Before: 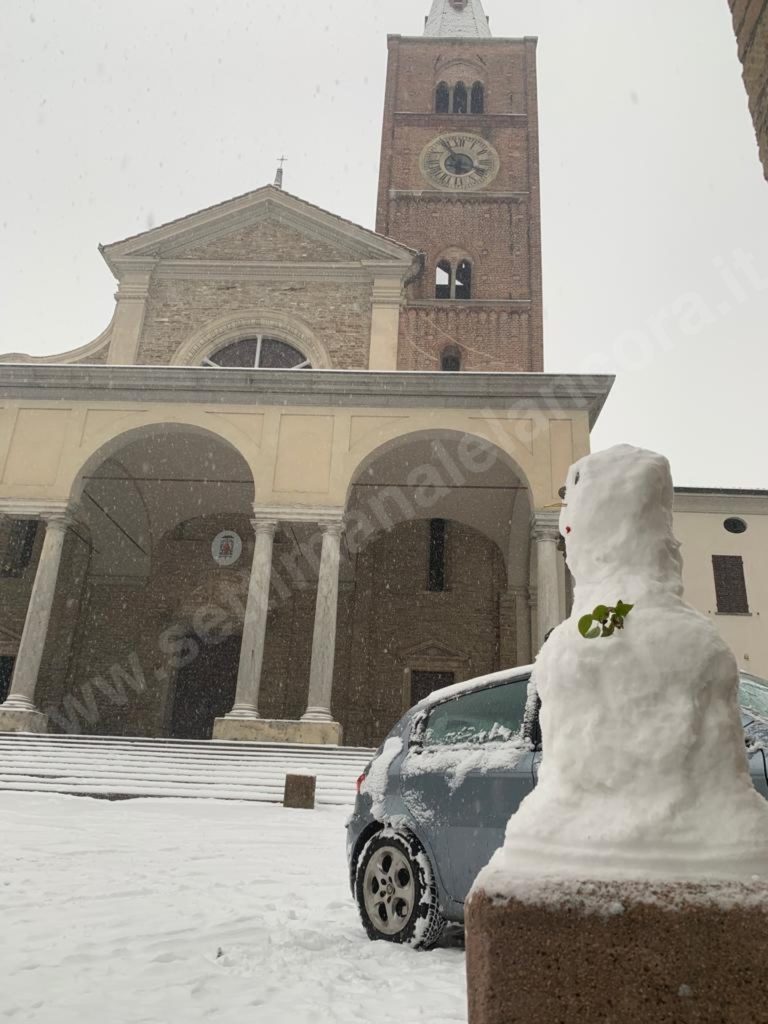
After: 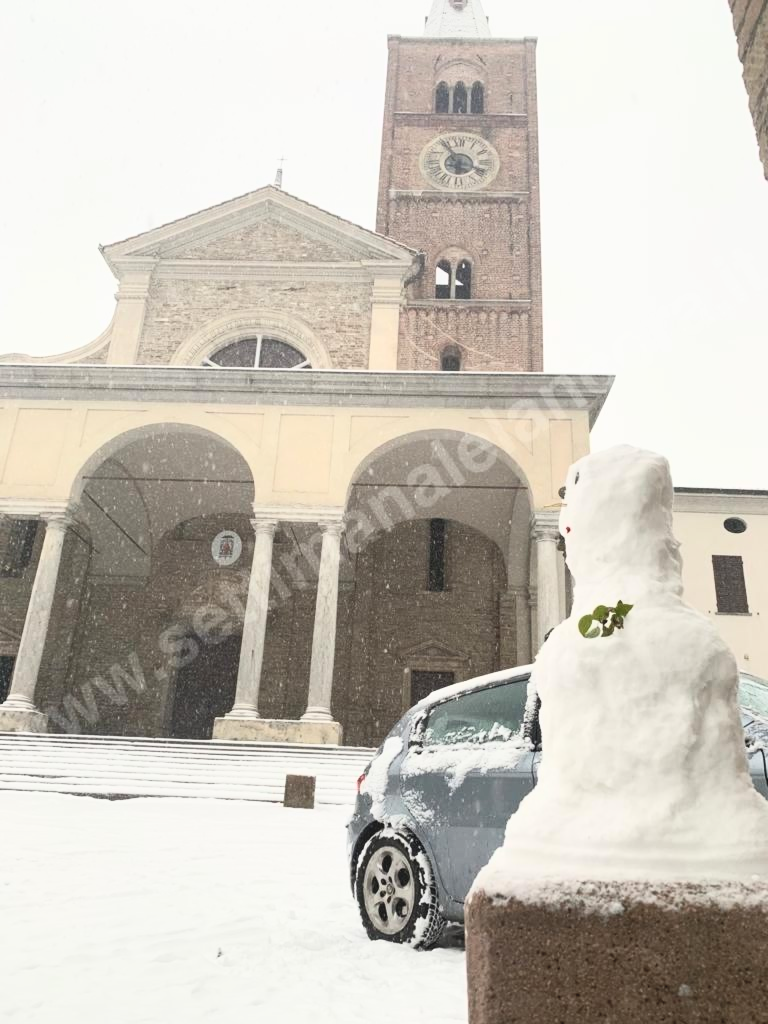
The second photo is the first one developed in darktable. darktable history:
contrast brightness saturation: contrast 0.39, brightness 0.53
white balance: red 1, blue 1
